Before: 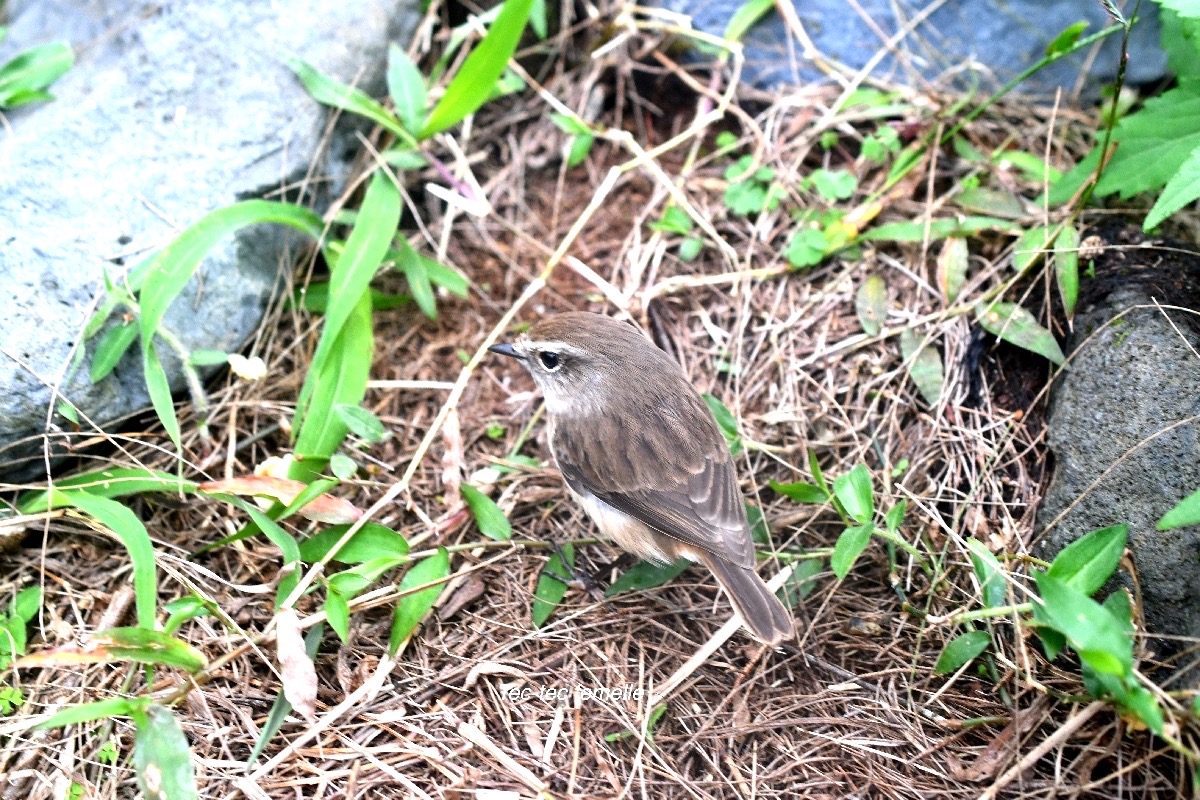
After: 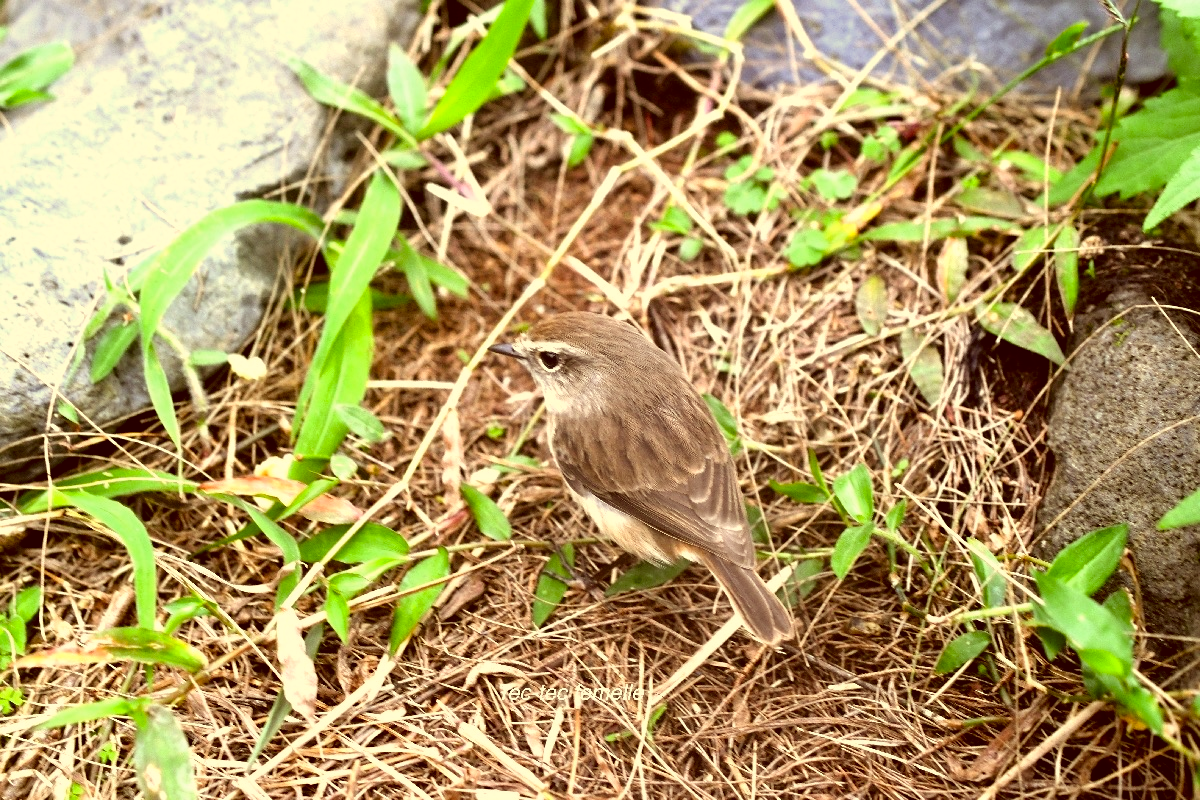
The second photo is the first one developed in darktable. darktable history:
color correction: highlights a* 1.05, highlights b* 24.01, shadows a* 16.26, shadows b* 24.59
